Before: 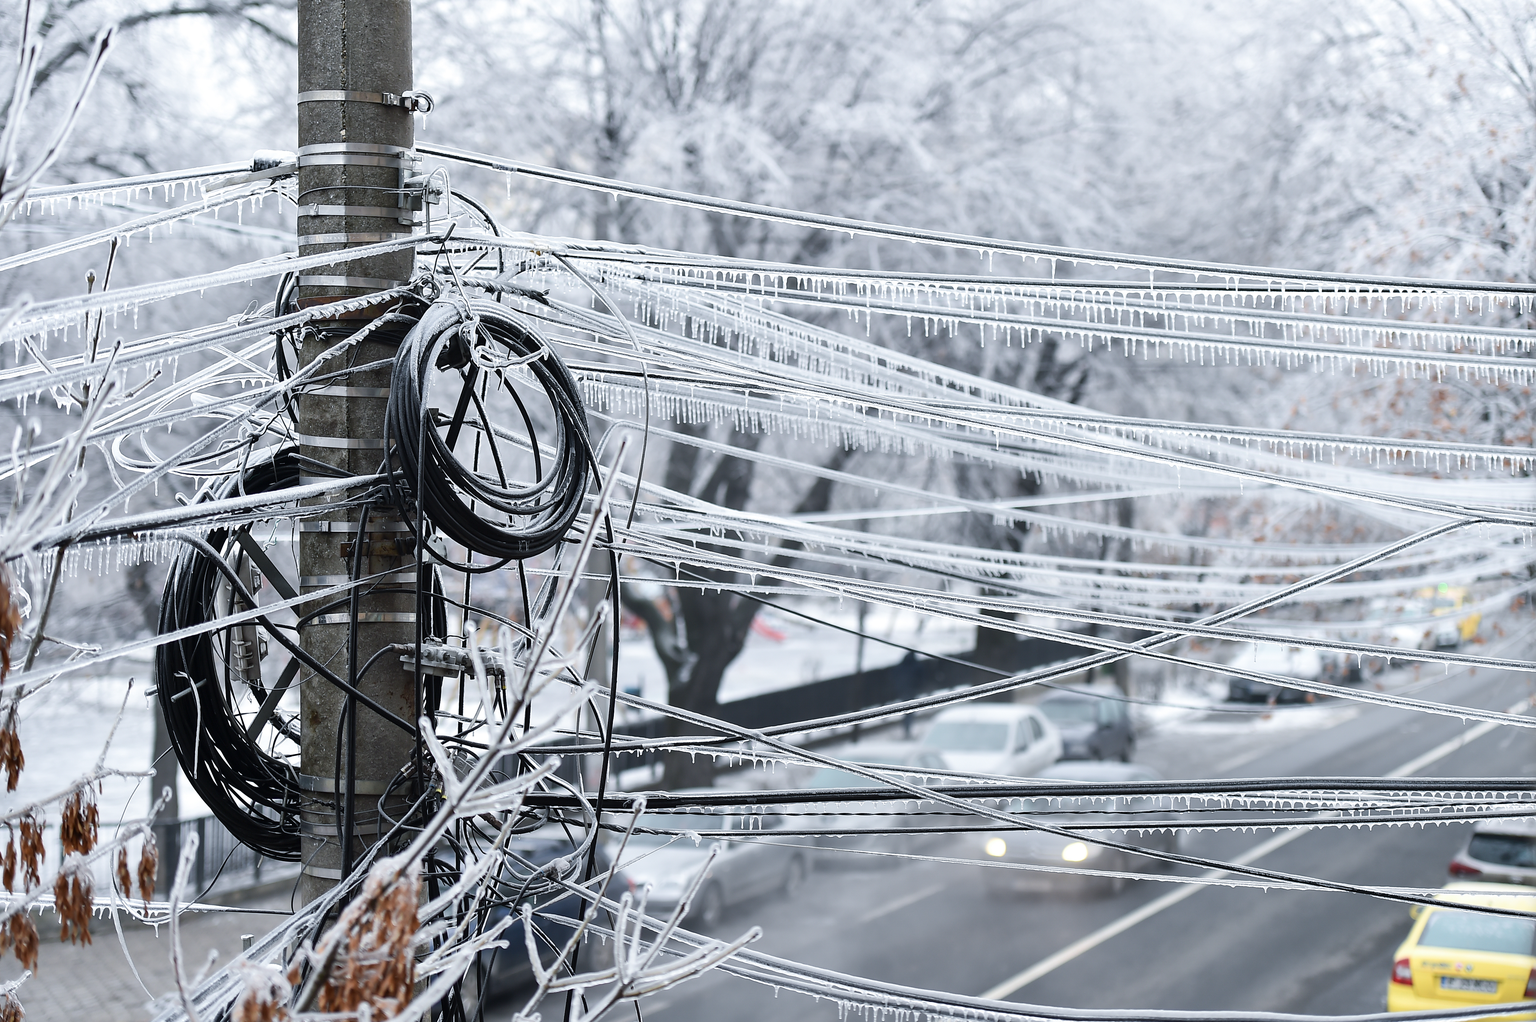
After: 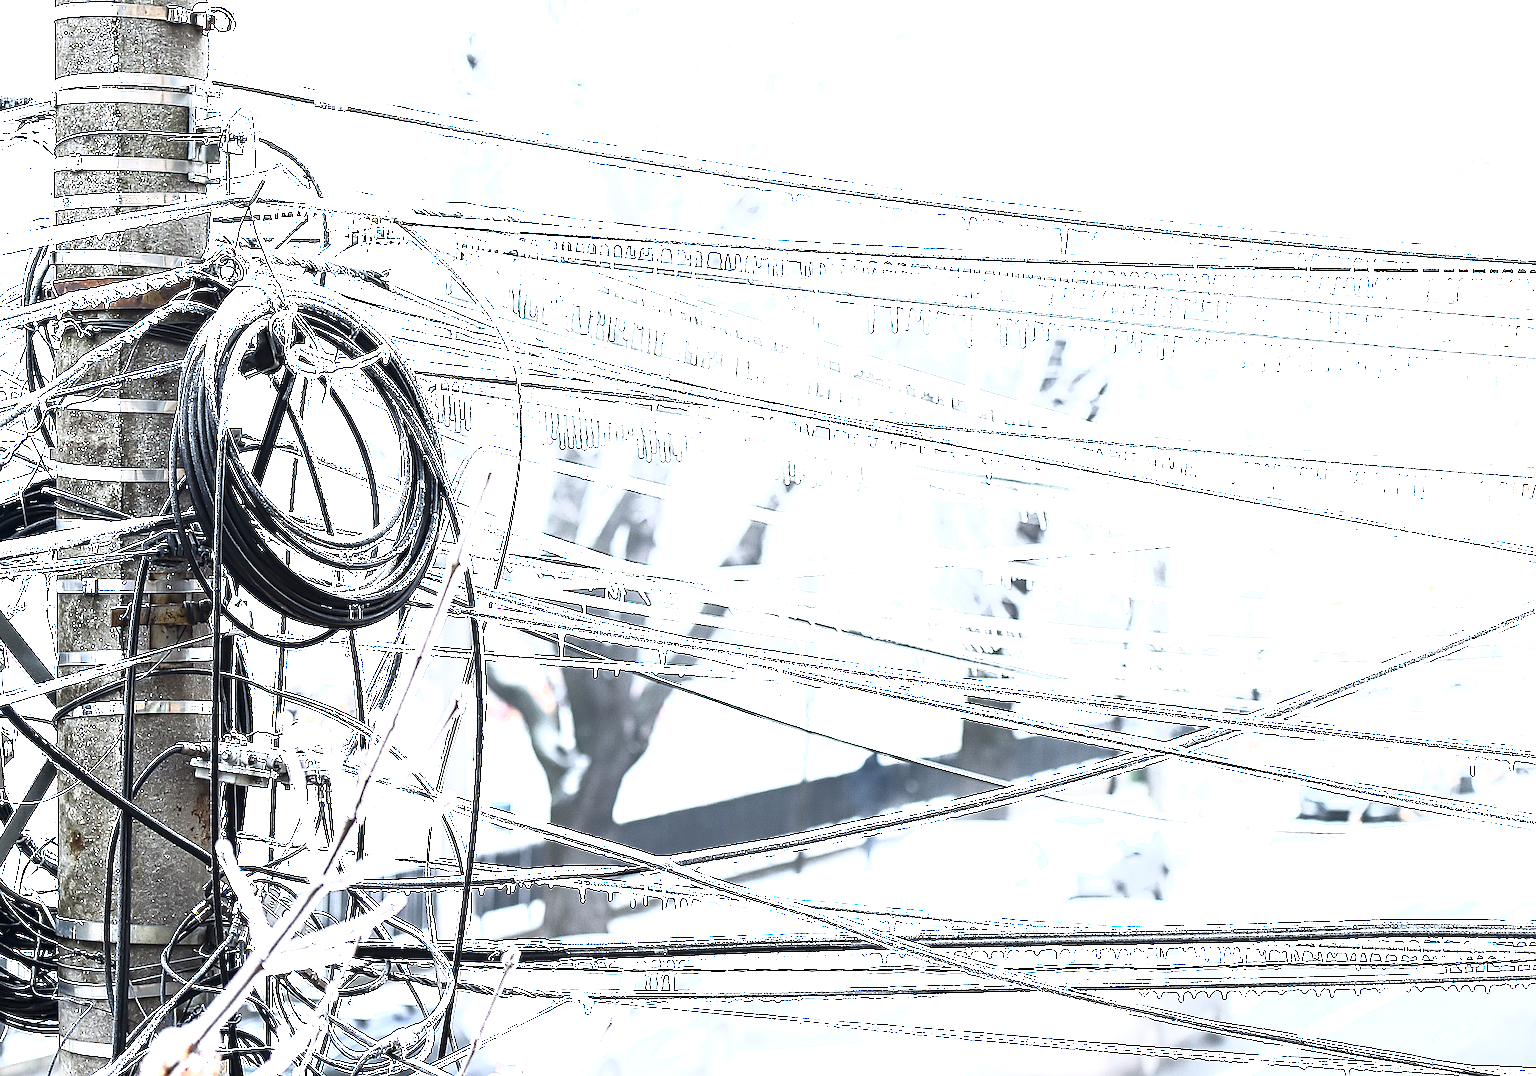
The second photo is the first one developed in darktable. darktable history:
exposure: black level correction 0, exposure 1.5 EV, compensate exposure bias true, compensate highlight preservation false
crop: left 16.768%, top 8.653%, right 8.362%, bottom 12.485%
contrast equalizer: y [[0.5, 0.5, 0.5, 0.539, 0.64, 0.611], [0.5 ×6], [0.5 ×6], [0 ×6], [0 ×6]]
sharpen: on, module defaults
shadows and highlights: shadows -62.32, white point adjustment -5.22, highlights 61.59
